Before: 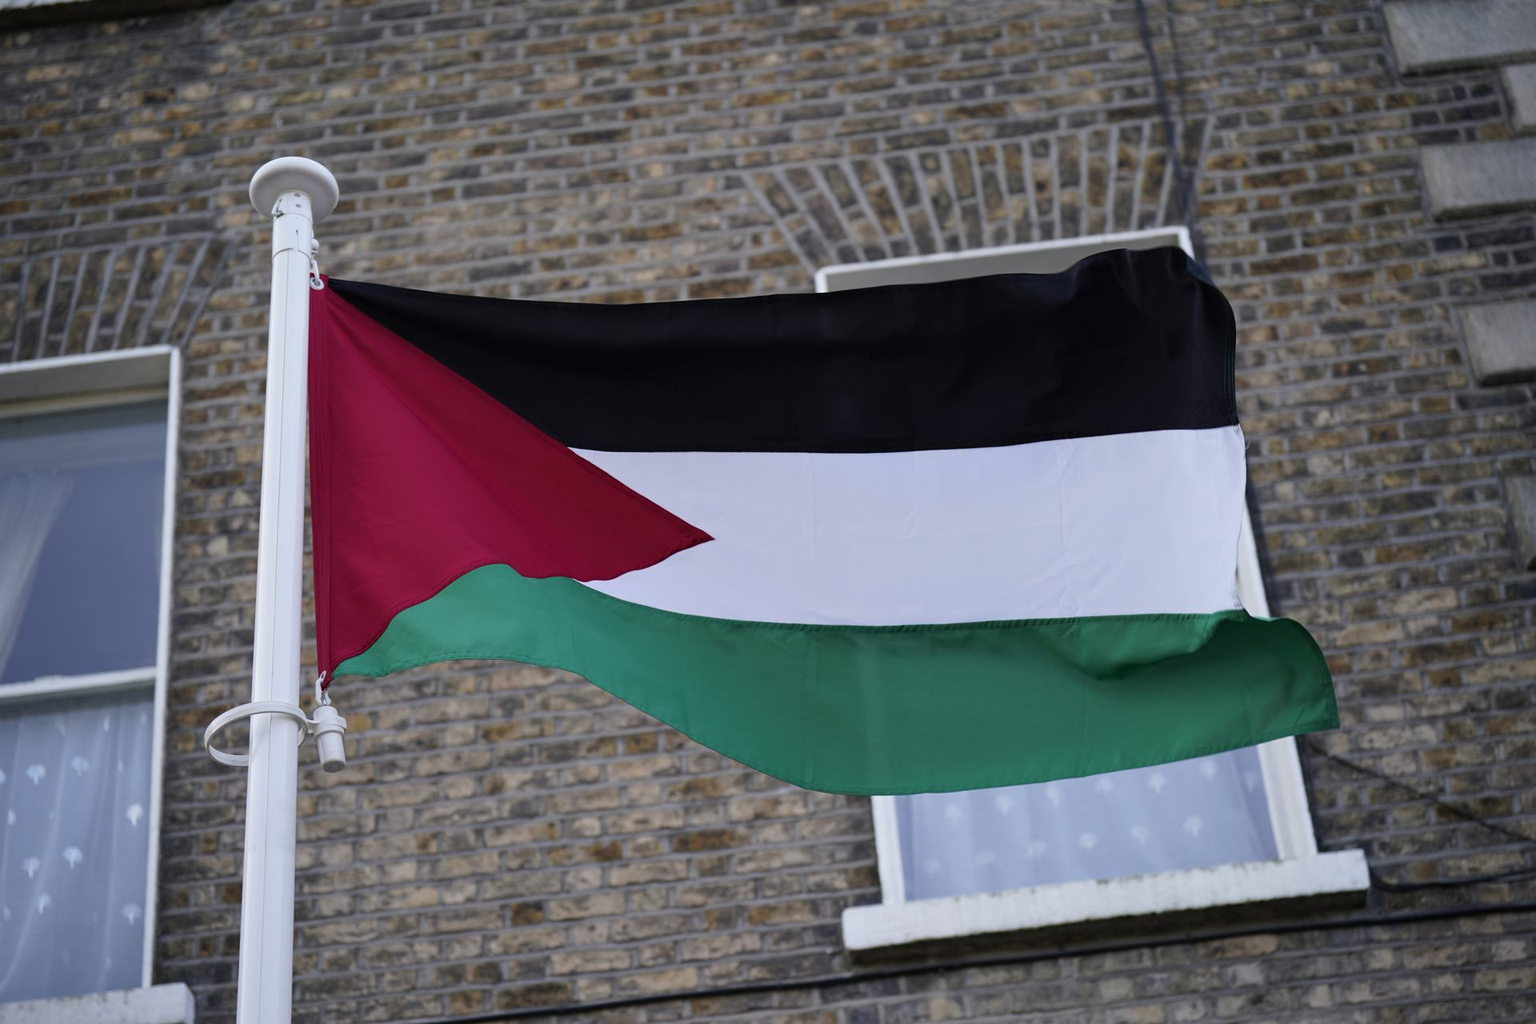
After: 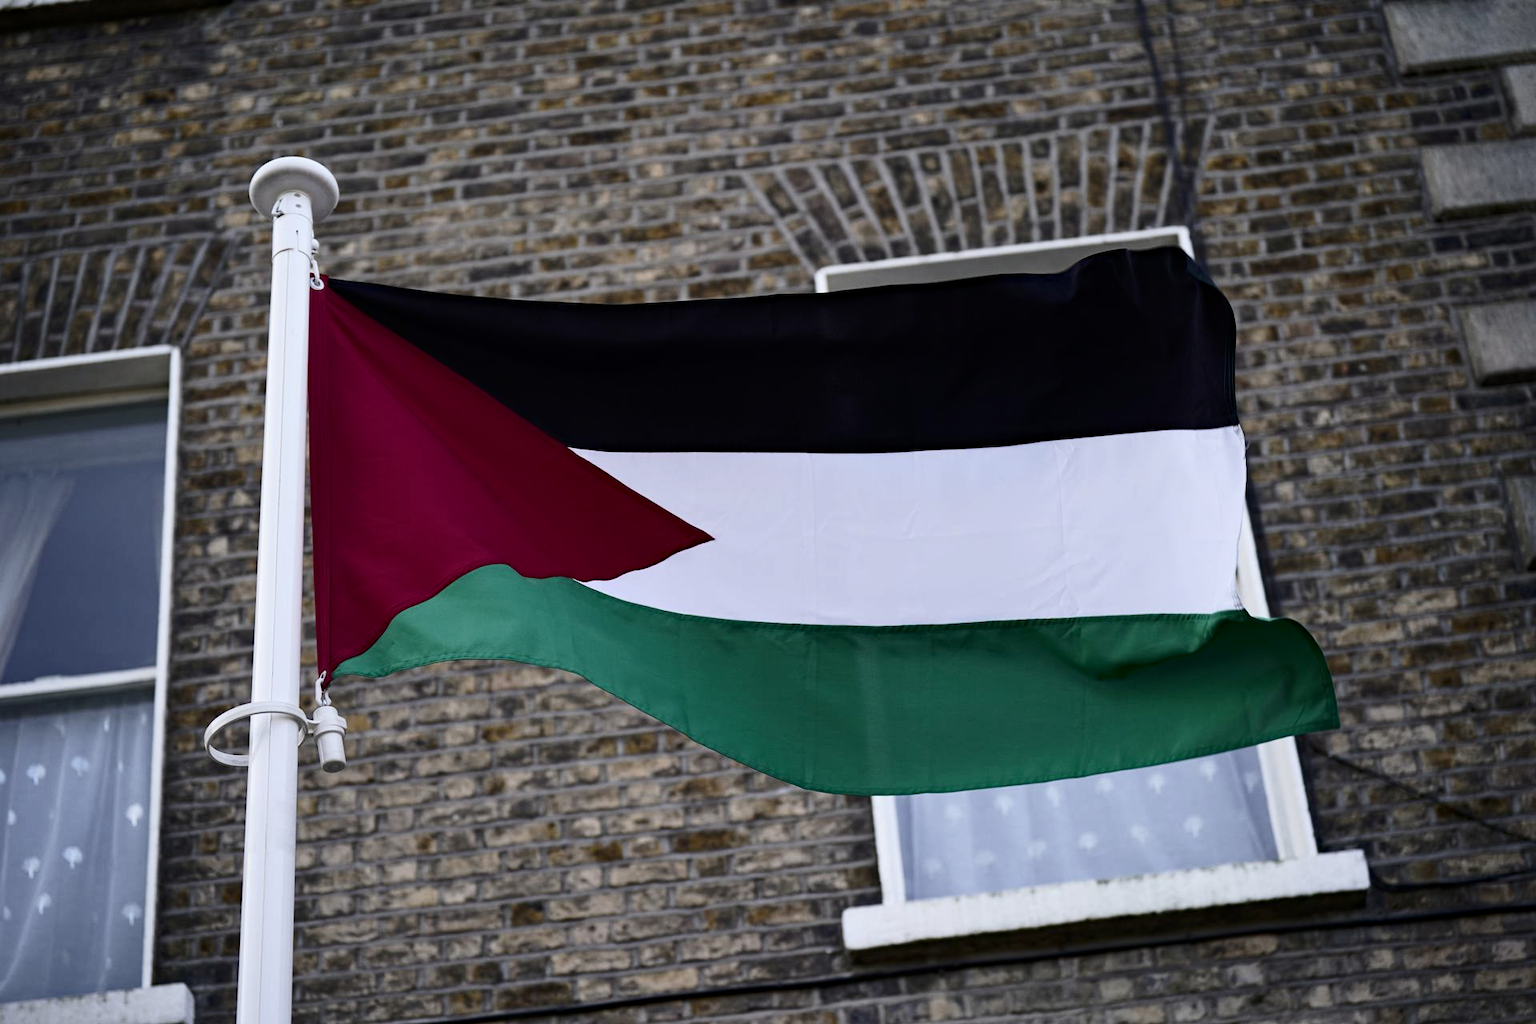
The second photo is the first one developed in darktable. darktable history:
haze removal: adaptive false
contrast brightness saturation: contrast 0.25, saturation -0.31
color balance rgb: perceptual saturation grading › global saturation 30%
